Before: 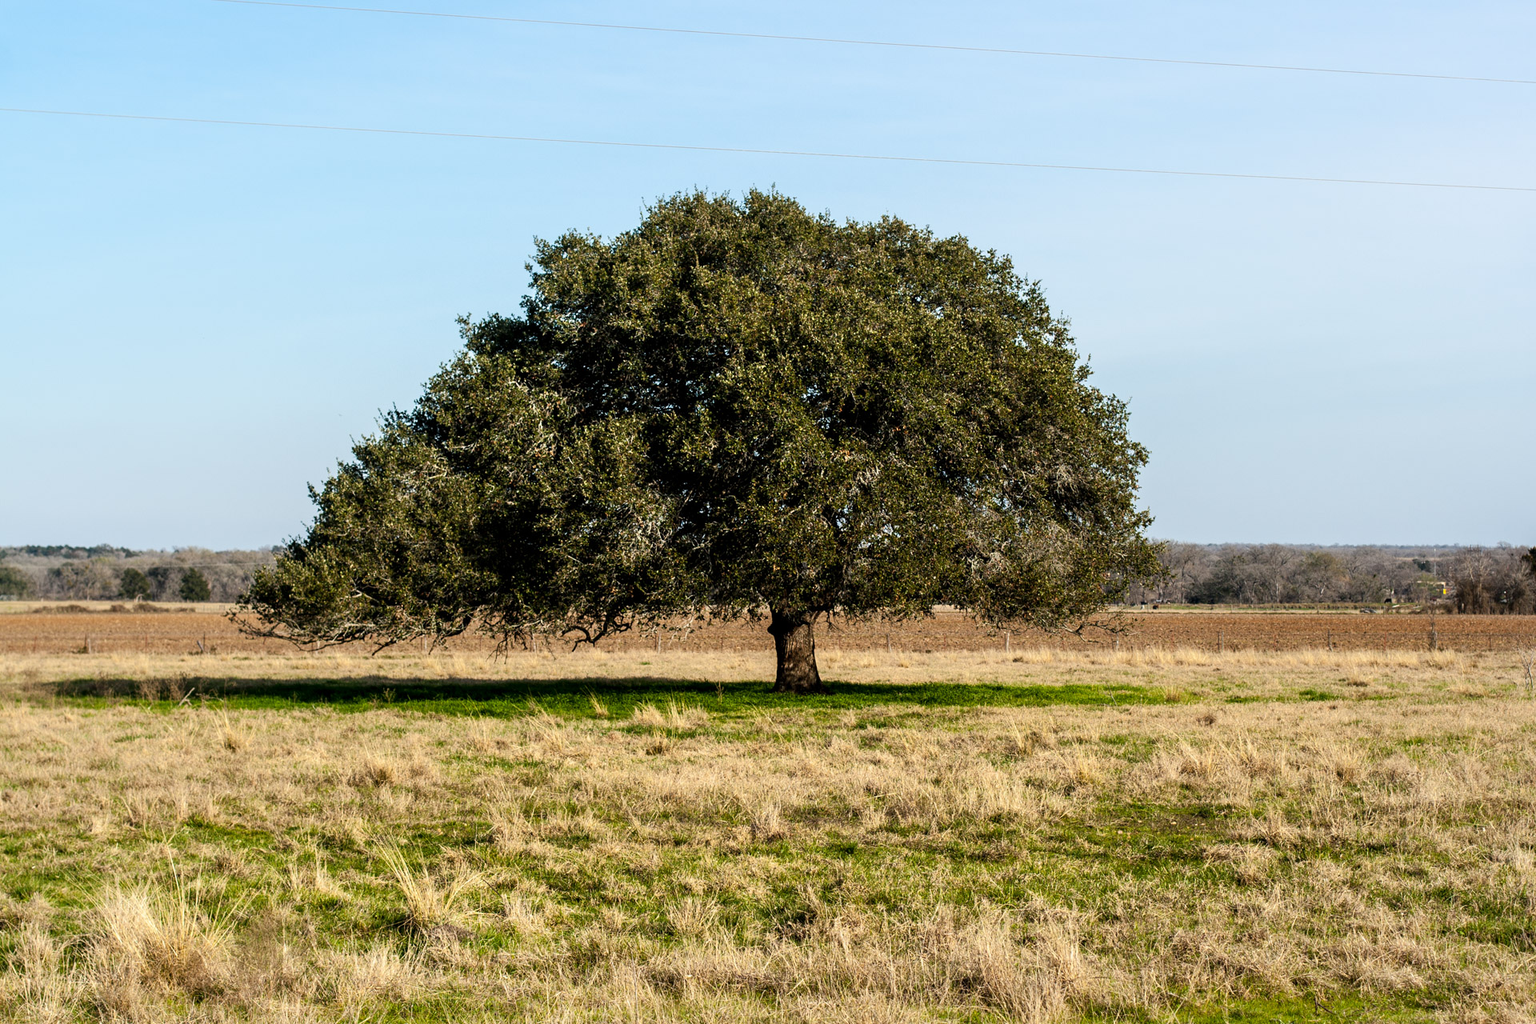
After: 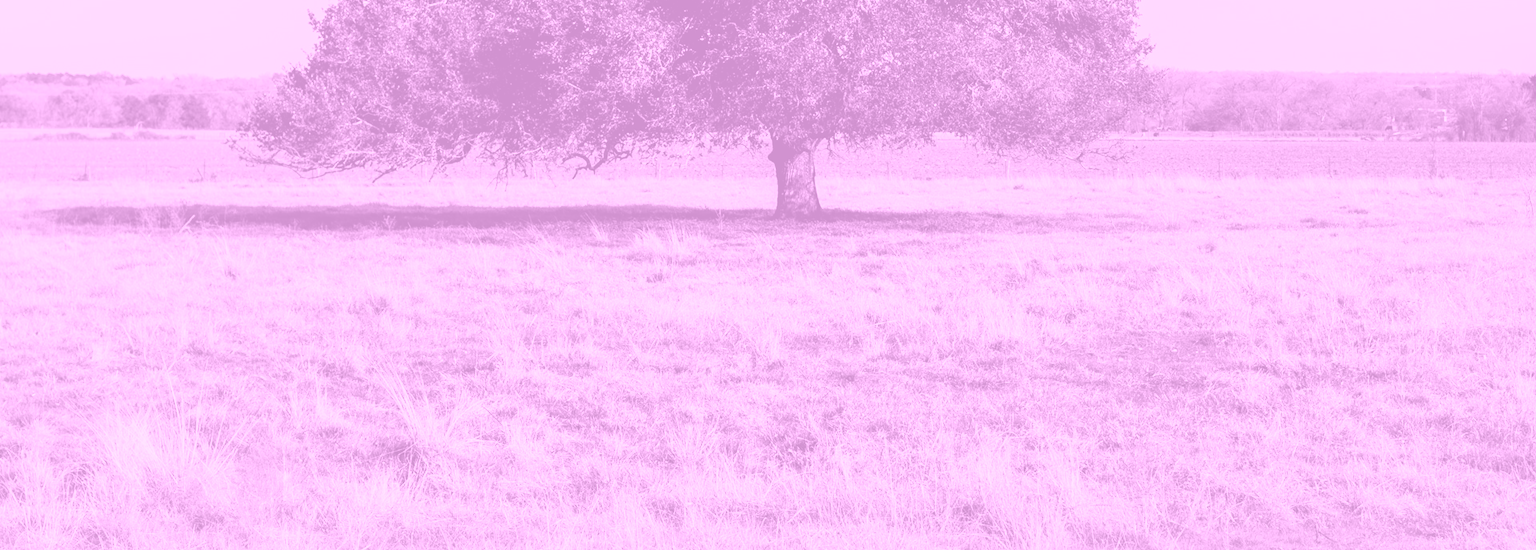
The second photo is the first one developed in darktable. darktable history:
colorize: hue 331.2°, saturation 75%, source mix 30.28%, lightness 70.52%, version 1
crop and rotate: top 46.237%
